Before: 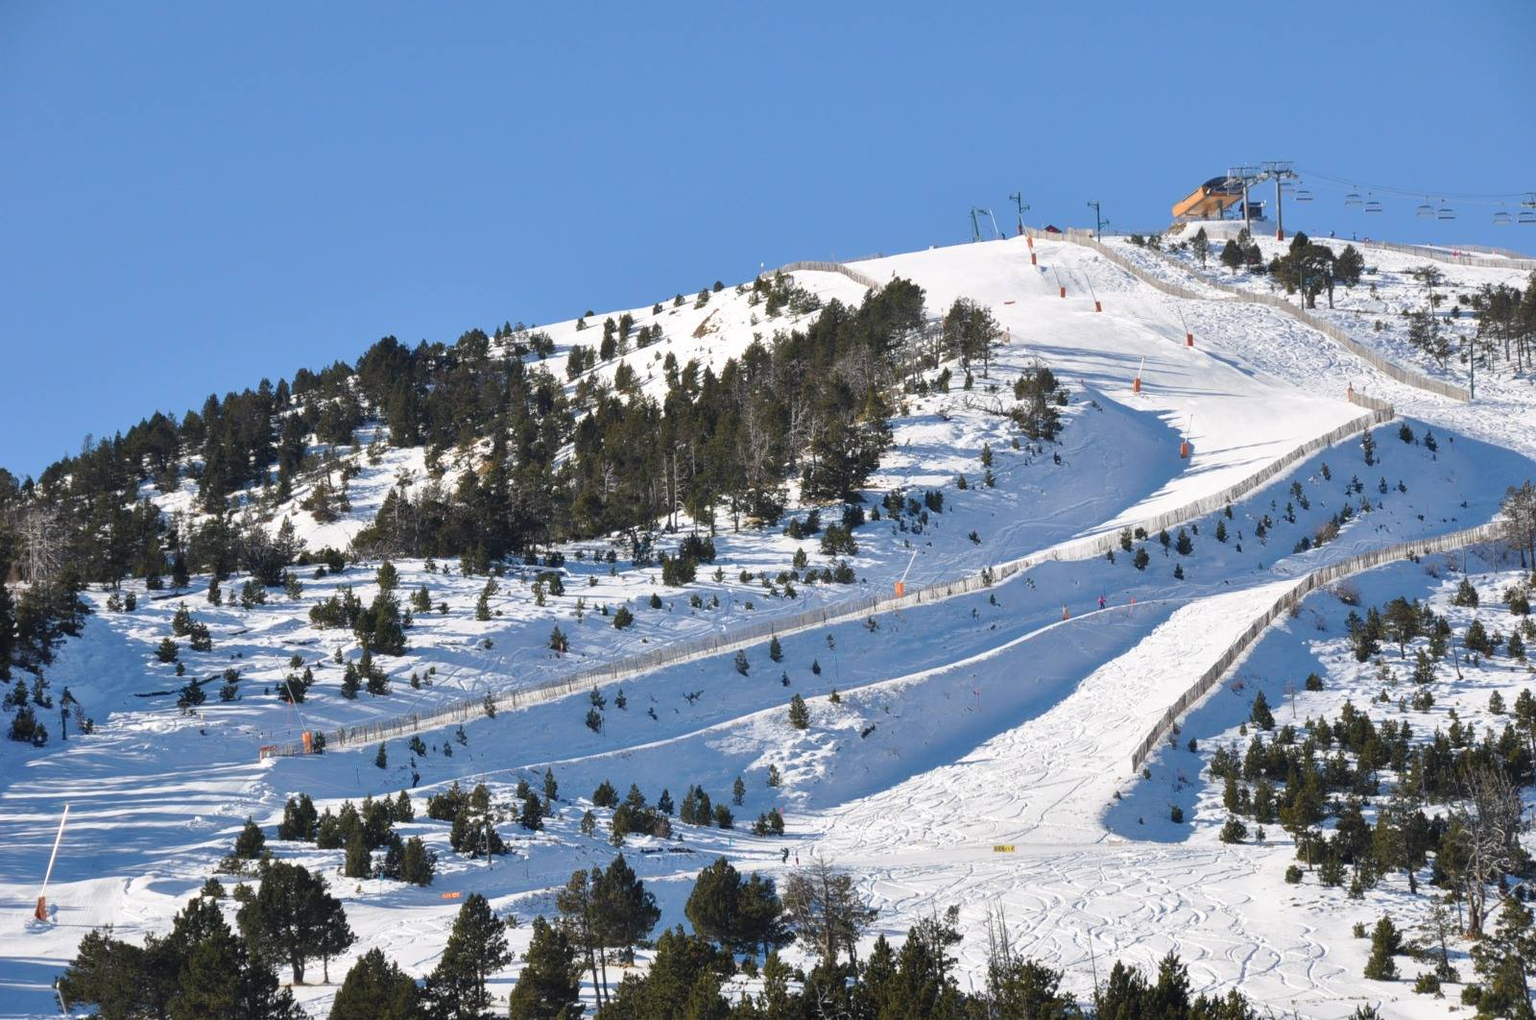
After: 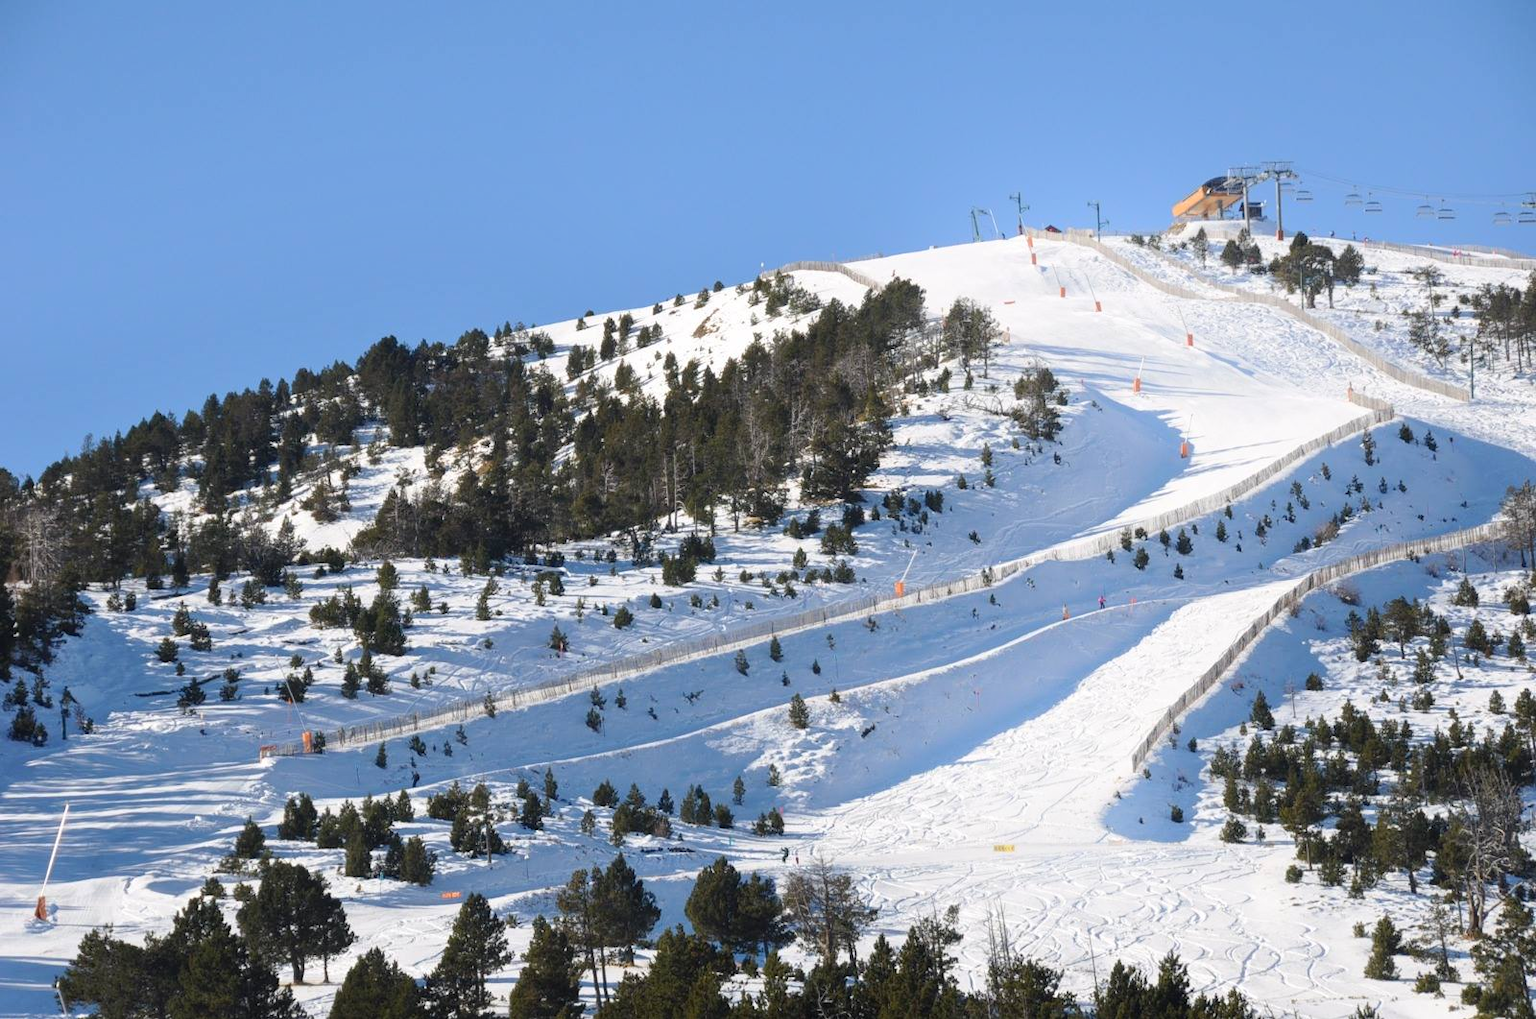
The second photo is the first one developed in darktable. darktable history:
shadows and highlights: shadows -53.14, highlights 85.17, soften with gaussian
